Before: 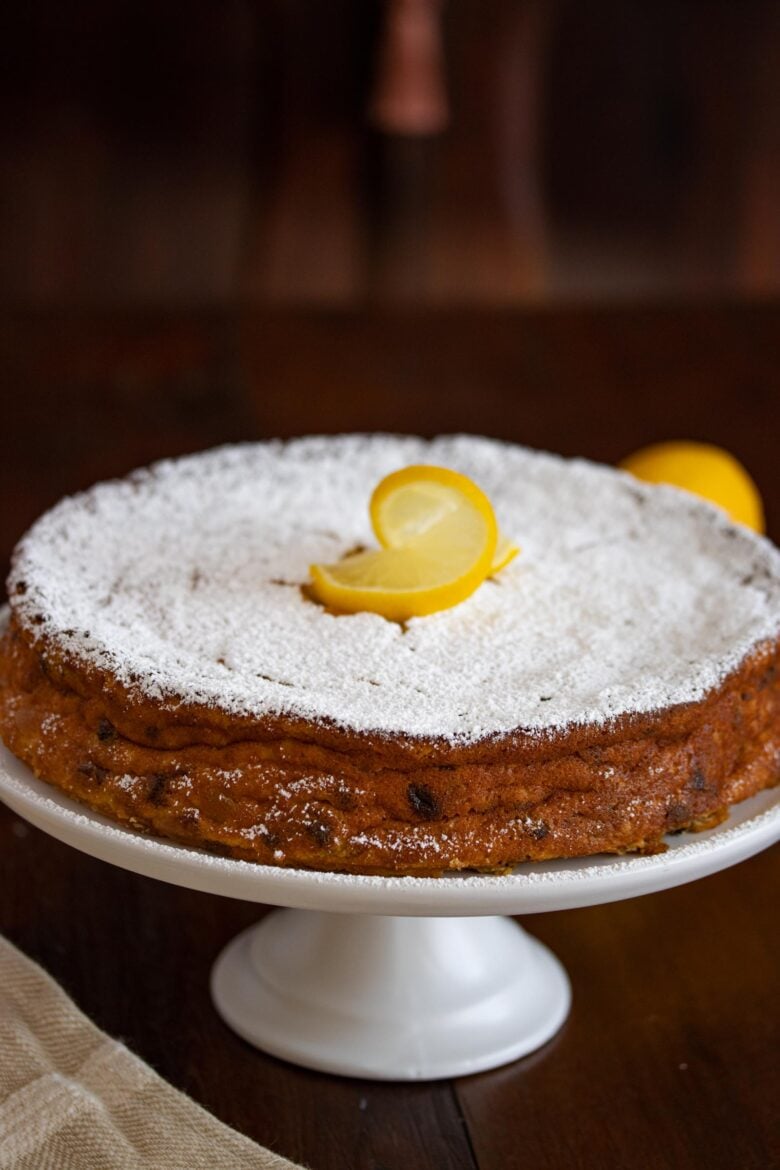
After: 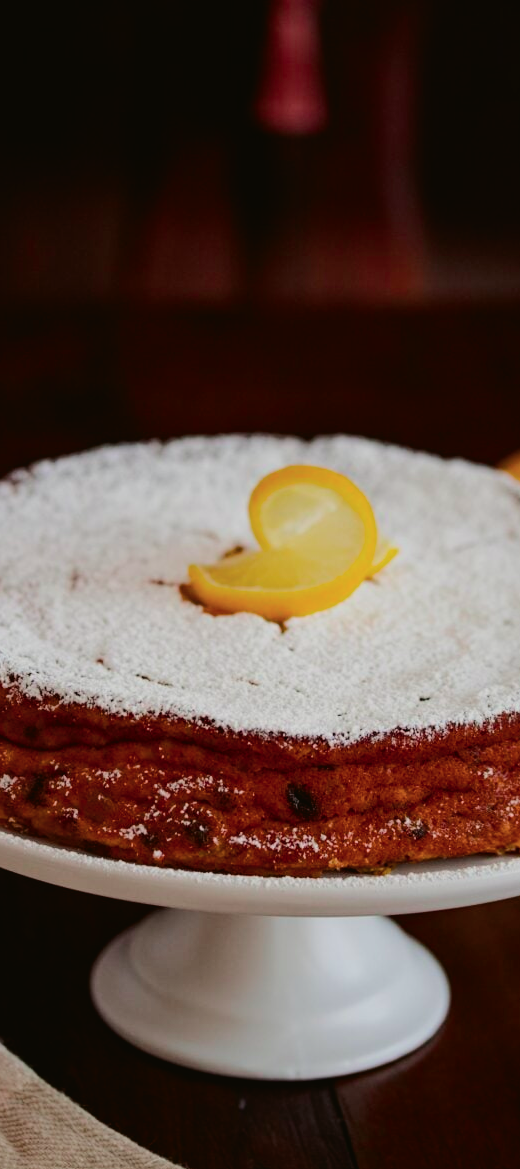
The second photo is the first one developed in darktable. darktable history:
color balance rgb: linear chroma grading › shadows -8%, linear chroma grading › global chroma 10%, perceptual saturation grading › global saturation 2%, perceptual saturation grading › highlights -2%, perceptual saturation grading › mid-tones 4%, perceptual saturation grading › shadows 8%, perceptual brilliance grading › global brilliance 2%, perceptual brilliance grading › highlights -4%, global vibrance 16%, saturation formula JzAzBz (2021)
crop and rotate: left 15.546%, right 17.787%
filmic rgb: black relative exposure -7.48 EV, white relative exposure 4.83 EV, hardness 3.4, color science v6 (2022)
tone curve: curves: ch0 [(0, 0.021) (0.059, 0.053) (0.212, 0.18) (0.337, 0.304) (0.495, 0.505) (0.725, 0.731) (0.89, 0.919) (1, 1)]; ch1 [(0, 0) (0.094, 0.081) (0.285, 0.299) (0.413, 0.43) (0.479, 0.475) (0.54, 0.55) (0.615, 0.65) (0.683, 0.688) (1, 1)]; ch2 [(0, 0) (0.257, 0.217) (0.434, 0.434) (0.498, 0.507) (0.599, 0.578) (1, 1)], color space Lab, independent channels, preserve colors none
